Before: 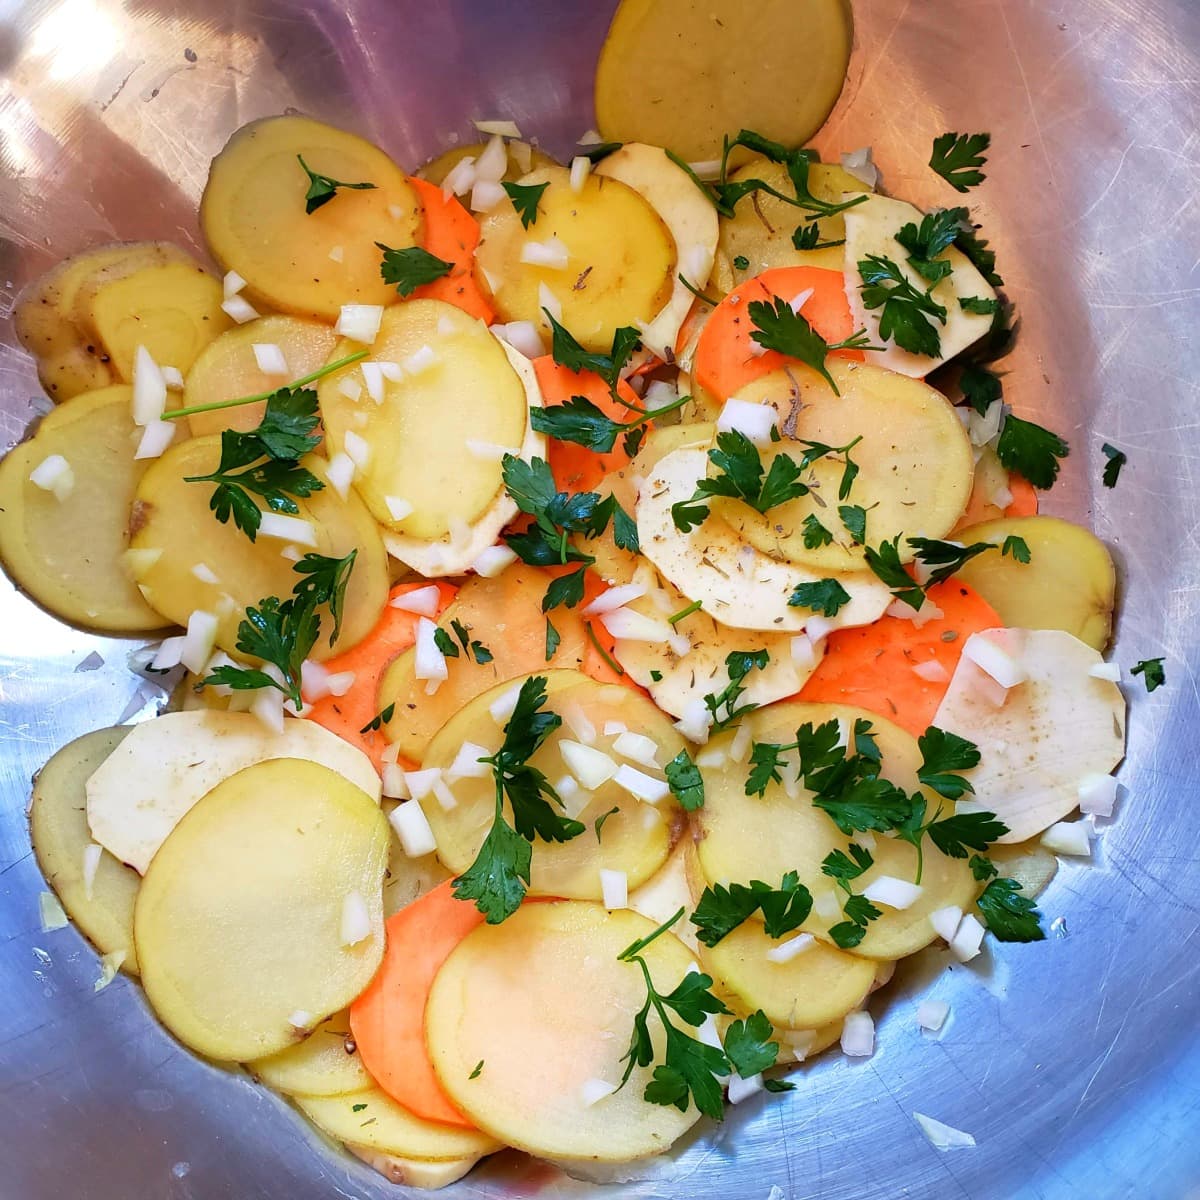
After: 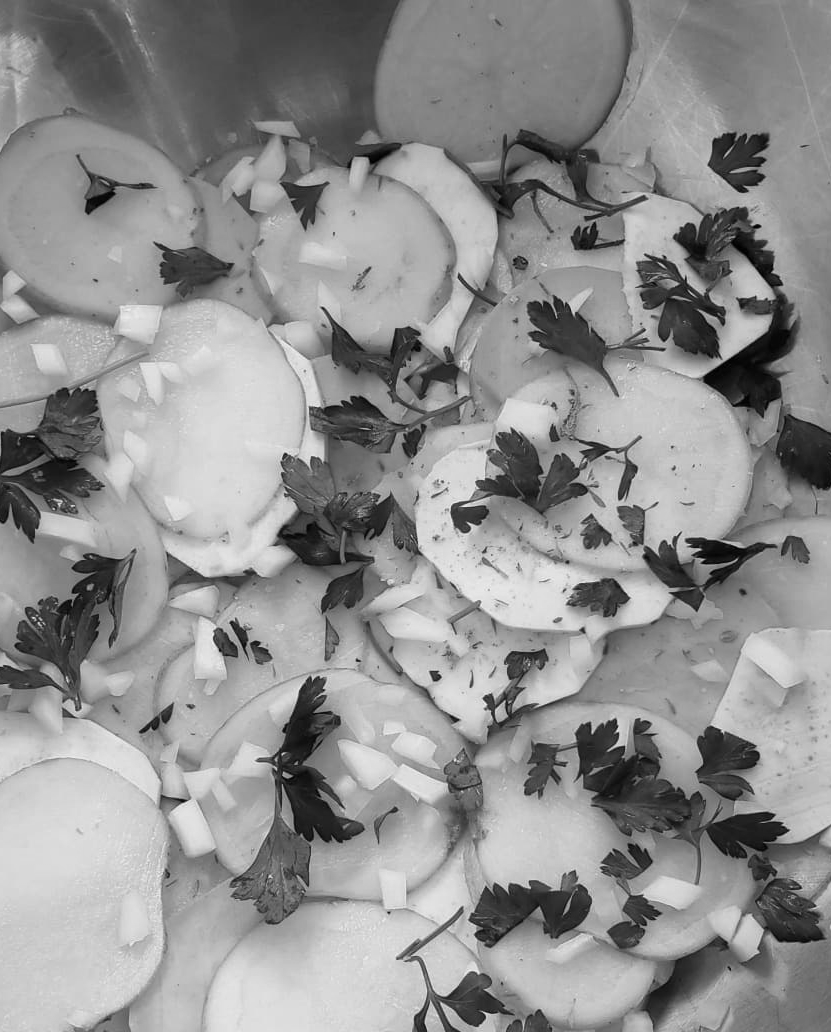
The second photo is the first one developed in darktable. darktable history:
monochrome: a 26.22, b 42.67, size 0.8
crop: left 18.479%, right 12.2%, bottom 13.971%
